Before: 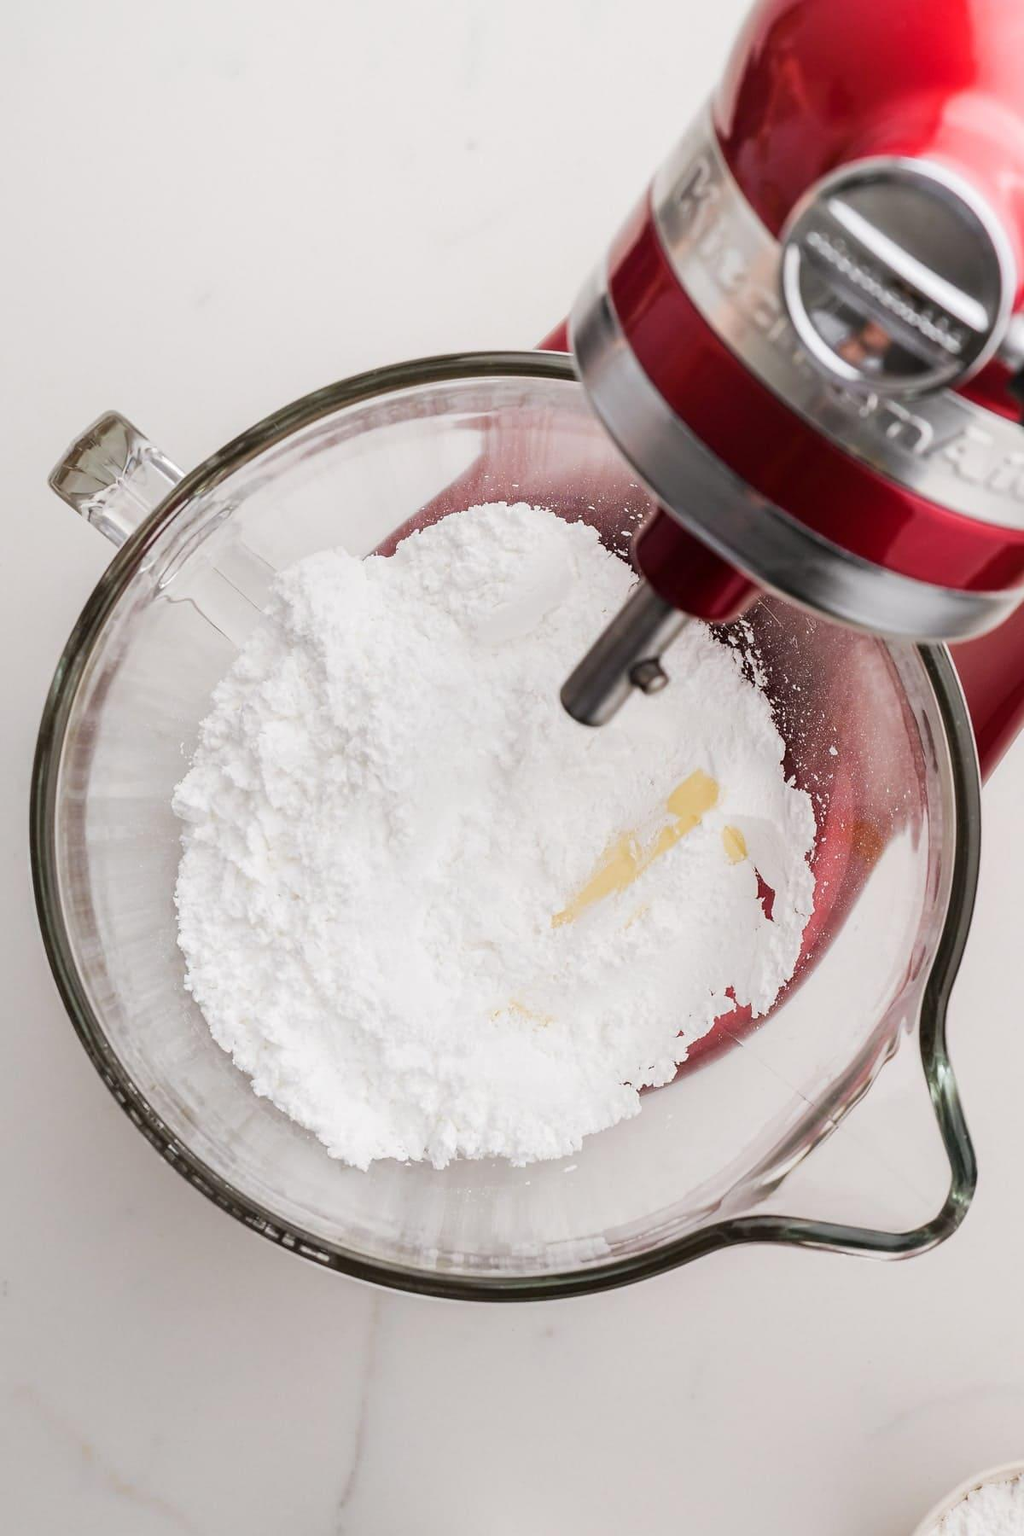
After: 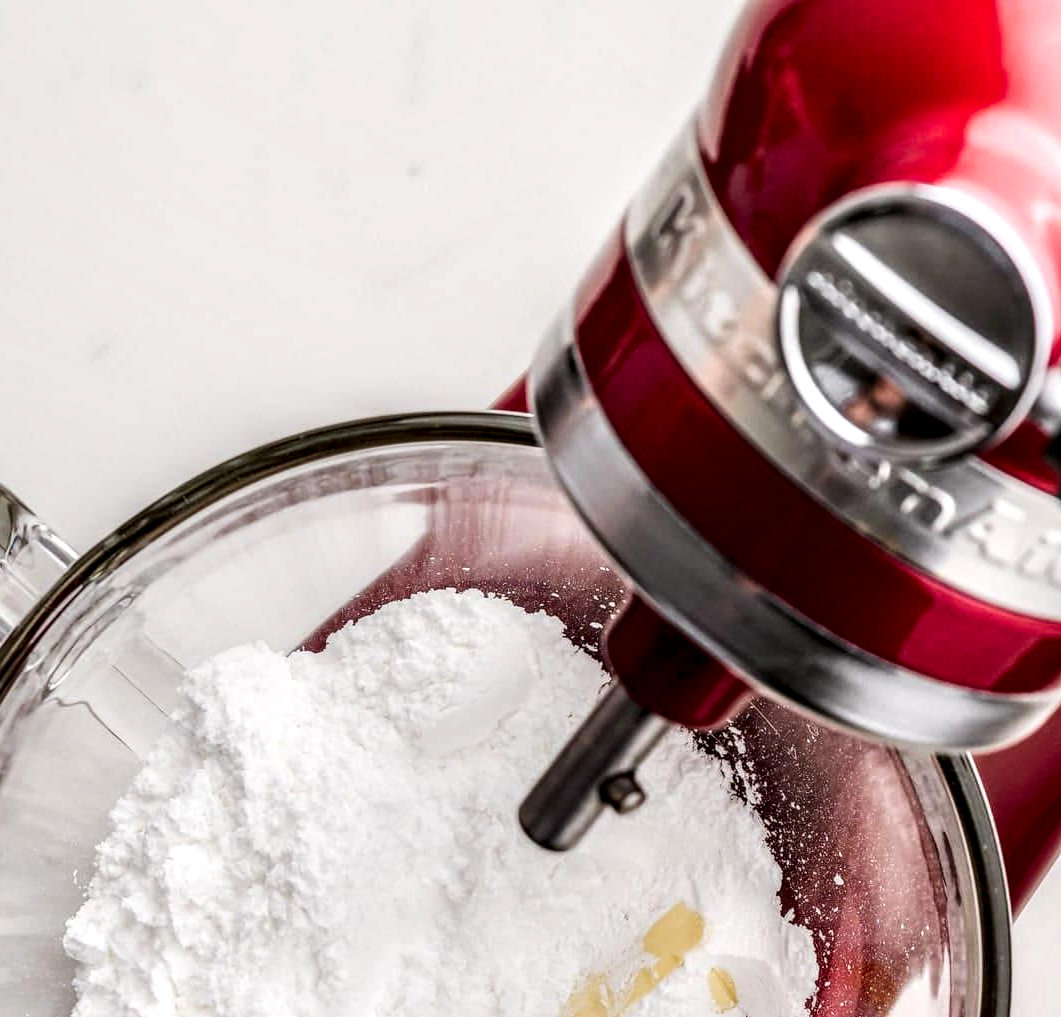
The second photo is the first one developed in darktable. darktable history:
crop and rotate: left 11.539%, bottom 43.447%
contrast brightness saturation: contrast 0.15, brightness -0.011, saturation 0.104
local contrast: highlights 17%, detail 186%
